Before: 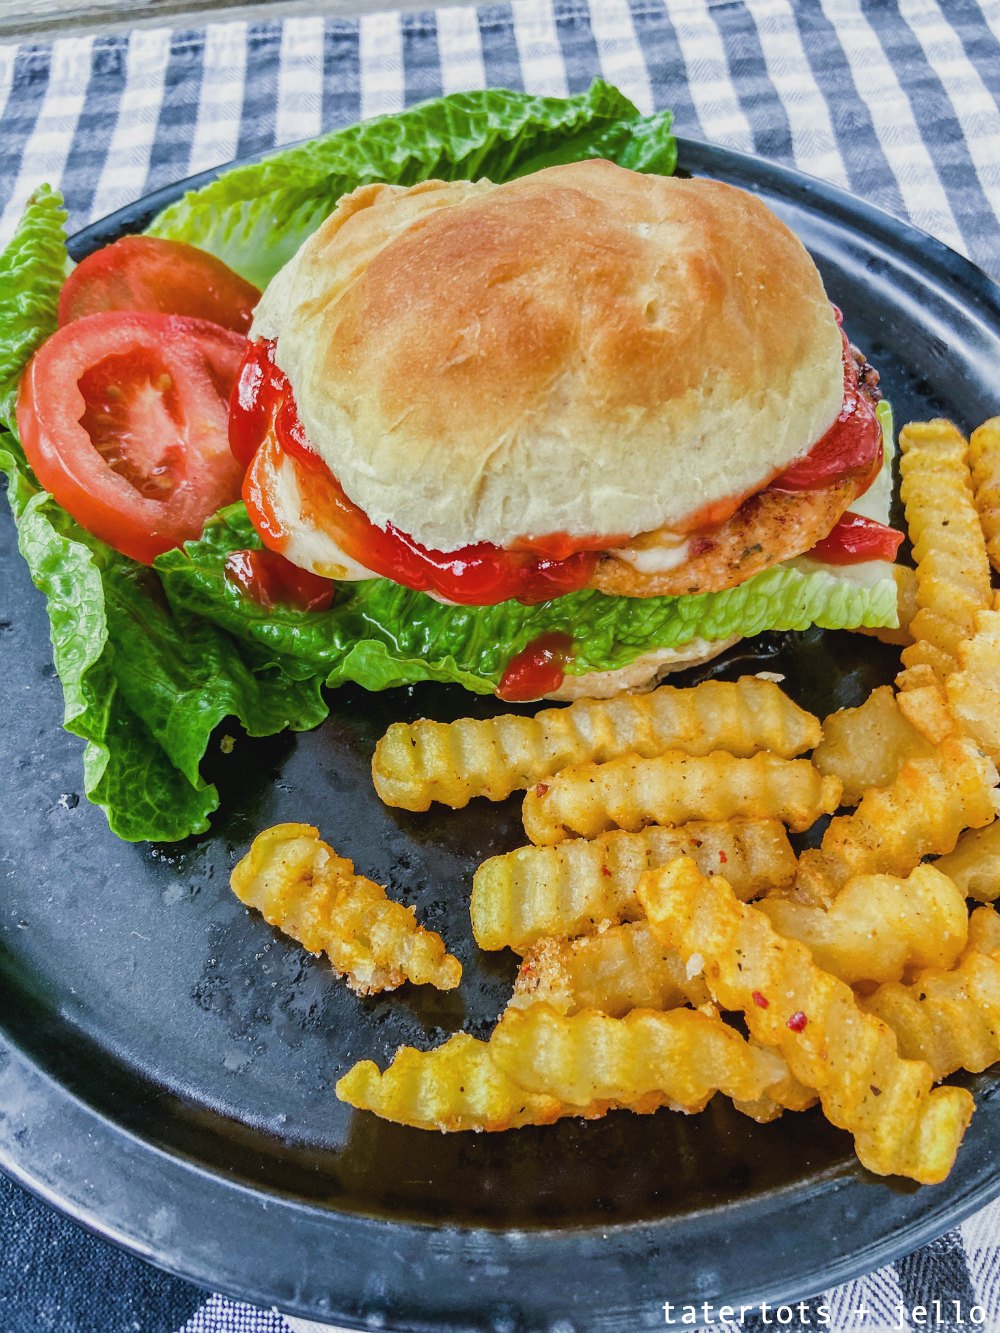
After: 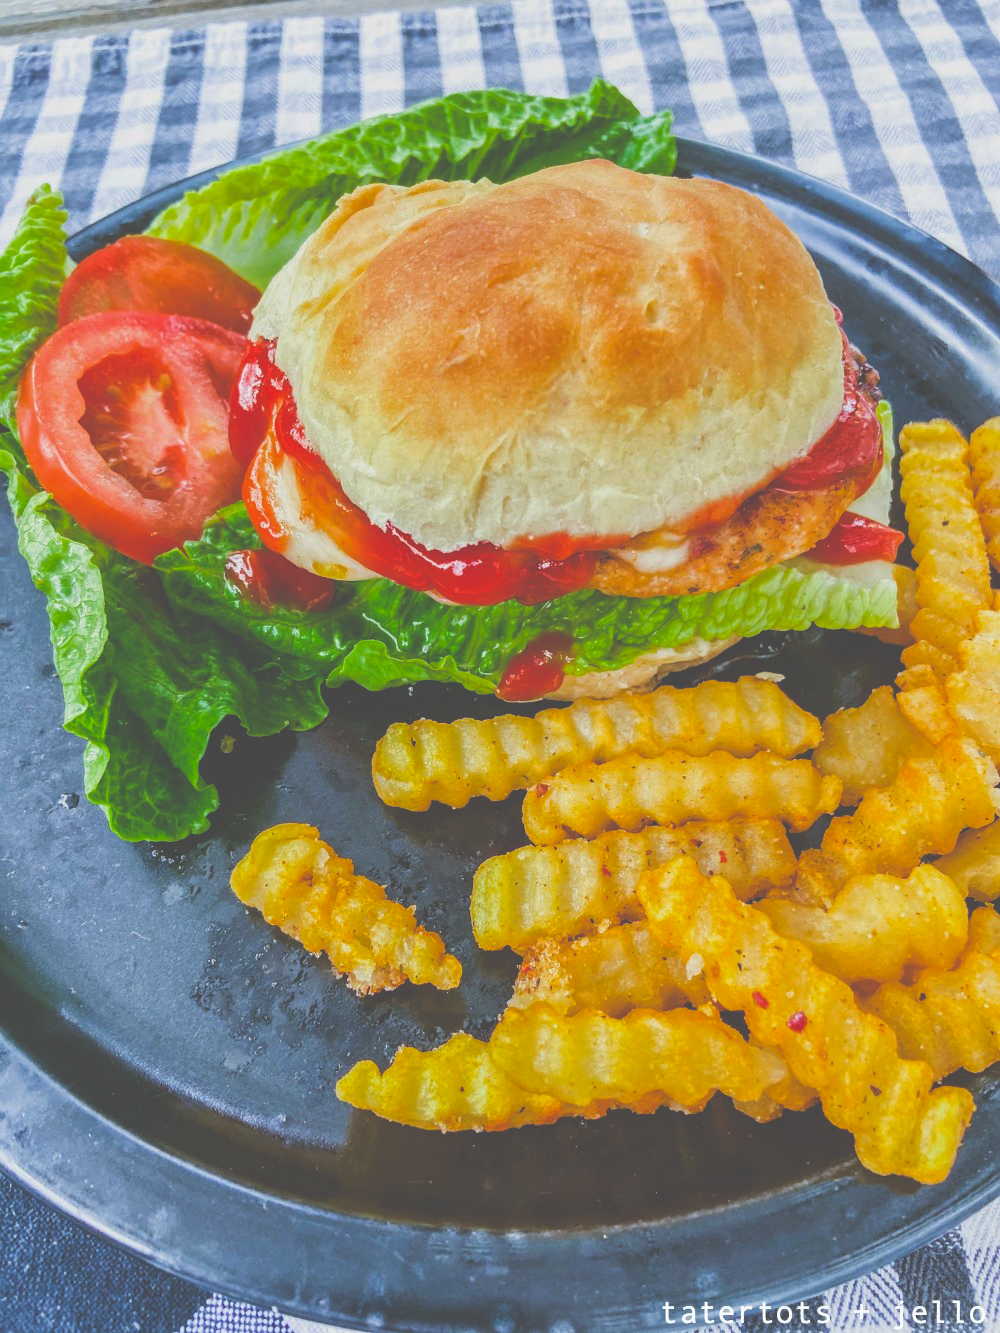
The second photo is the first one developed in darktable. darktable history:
color balance rgb: perceptual saturation grading › global saturation 29.945%, global vibrance 20%
exposure: black level correction -0.064, exposure -0.05 EV, compensate highlight preservation false
